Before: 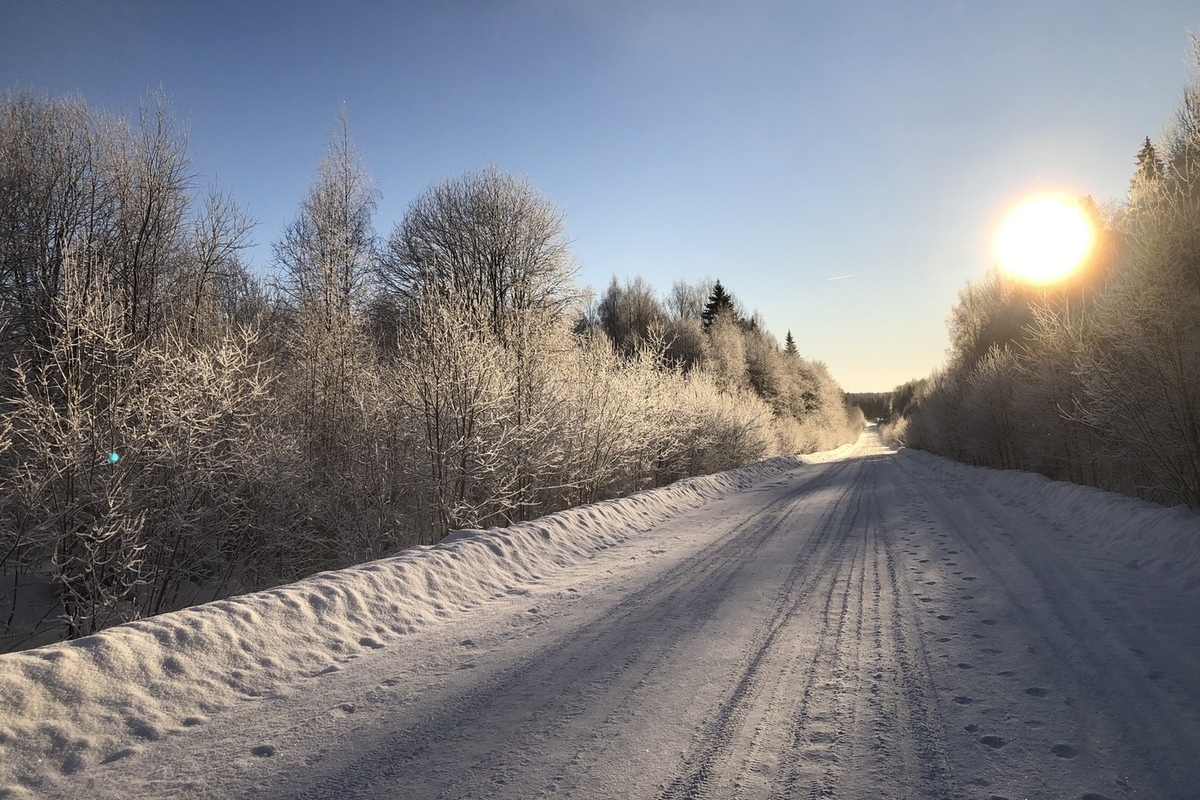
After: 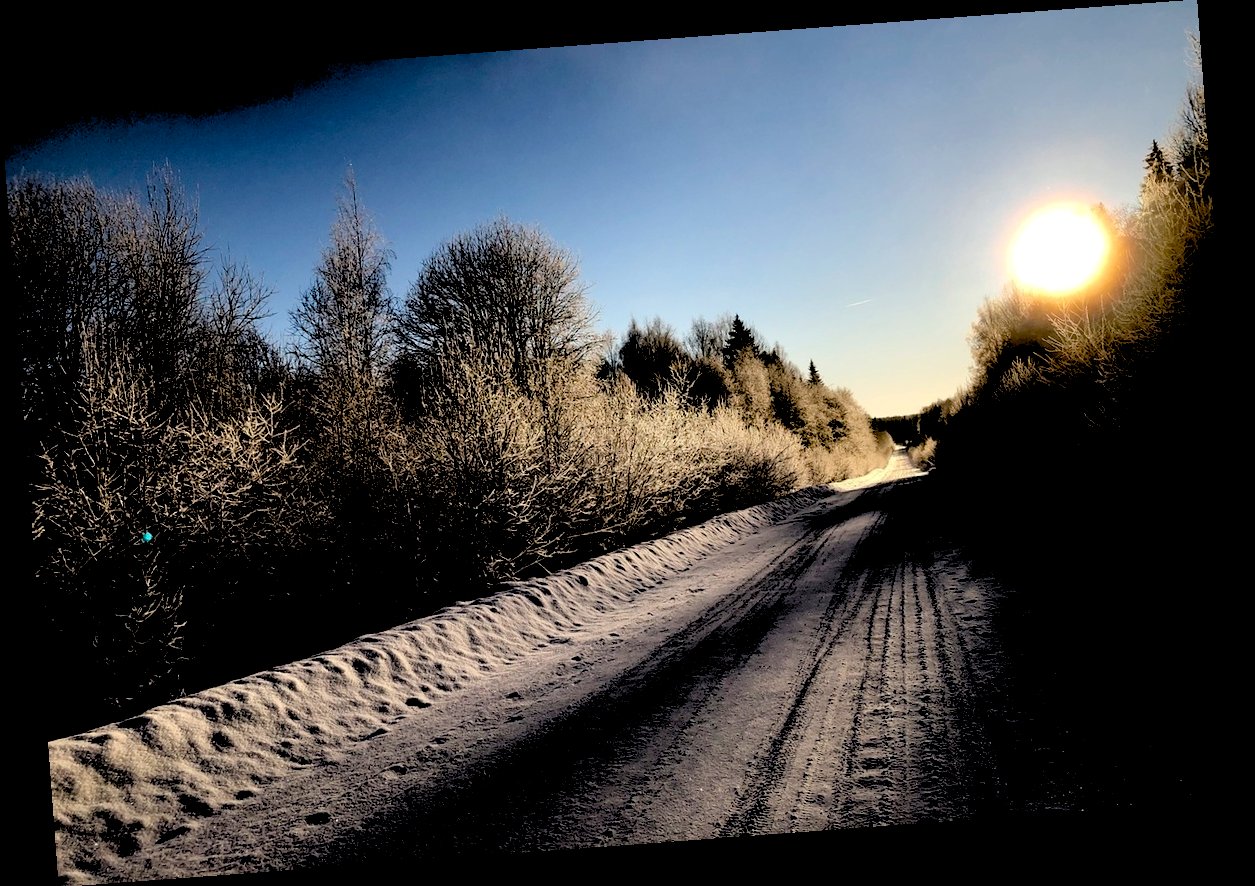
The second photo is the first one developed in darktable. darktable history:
rotate and perspective: rotation -4.25°, automatic cropping off
exposure: black level correction 0.1, exposure -0.092 EV, compensate highlight preservation false
rgb levels: levels [[0.034, 0.472, 0.904], [0, 0.5, 1], [0, 0.5, 1]]
